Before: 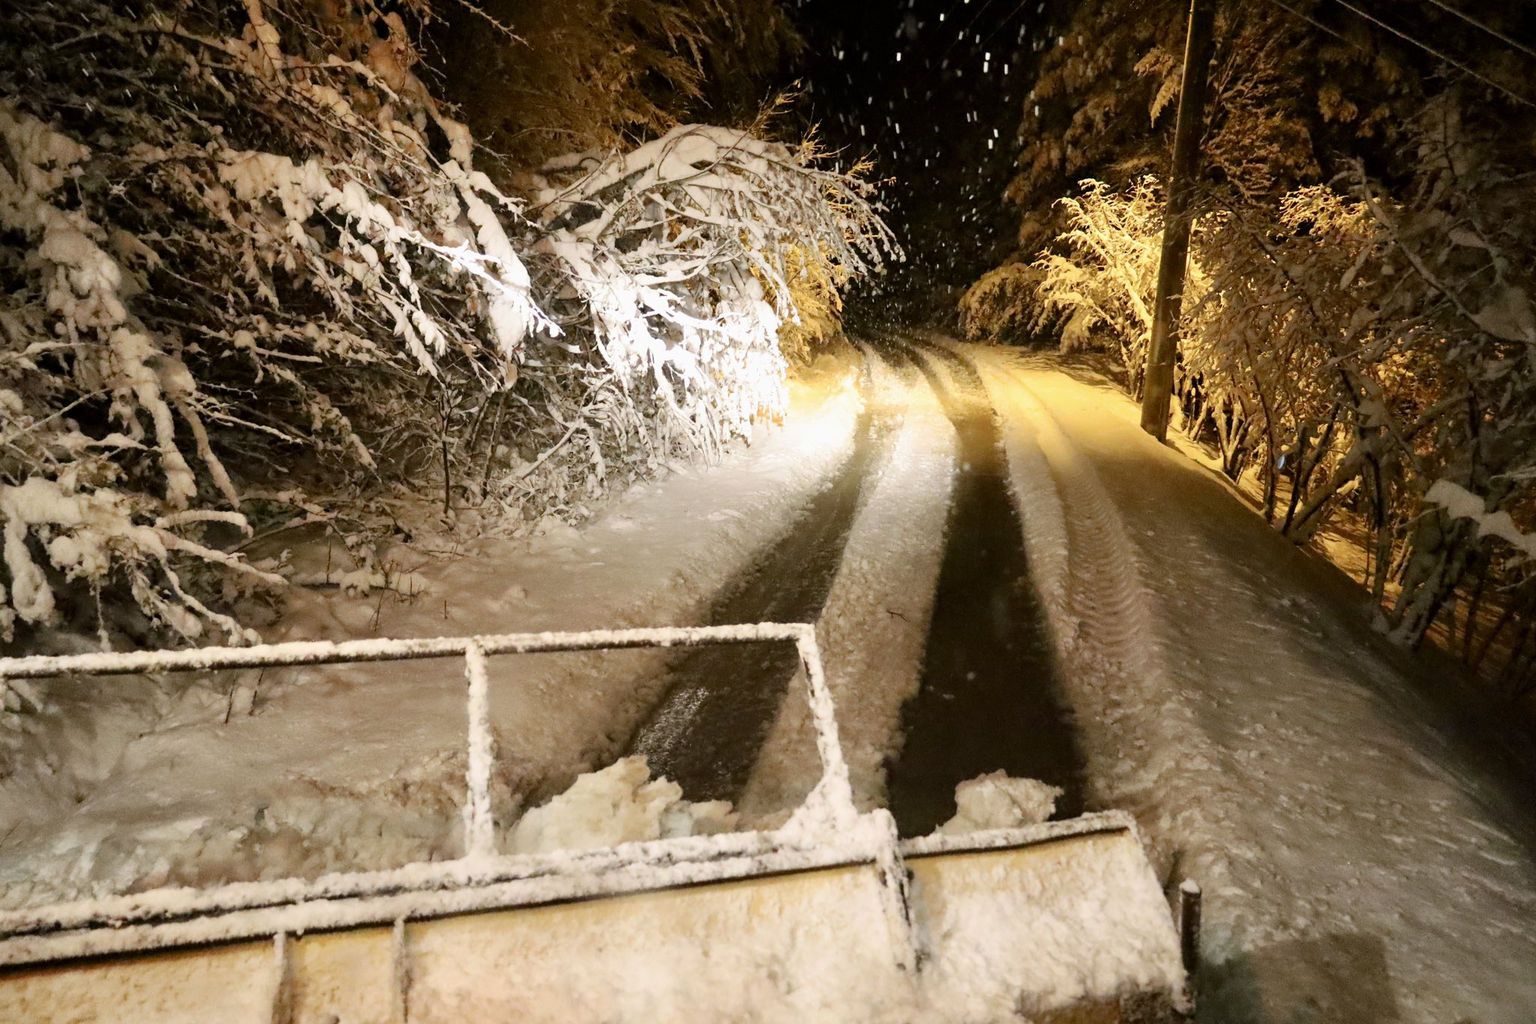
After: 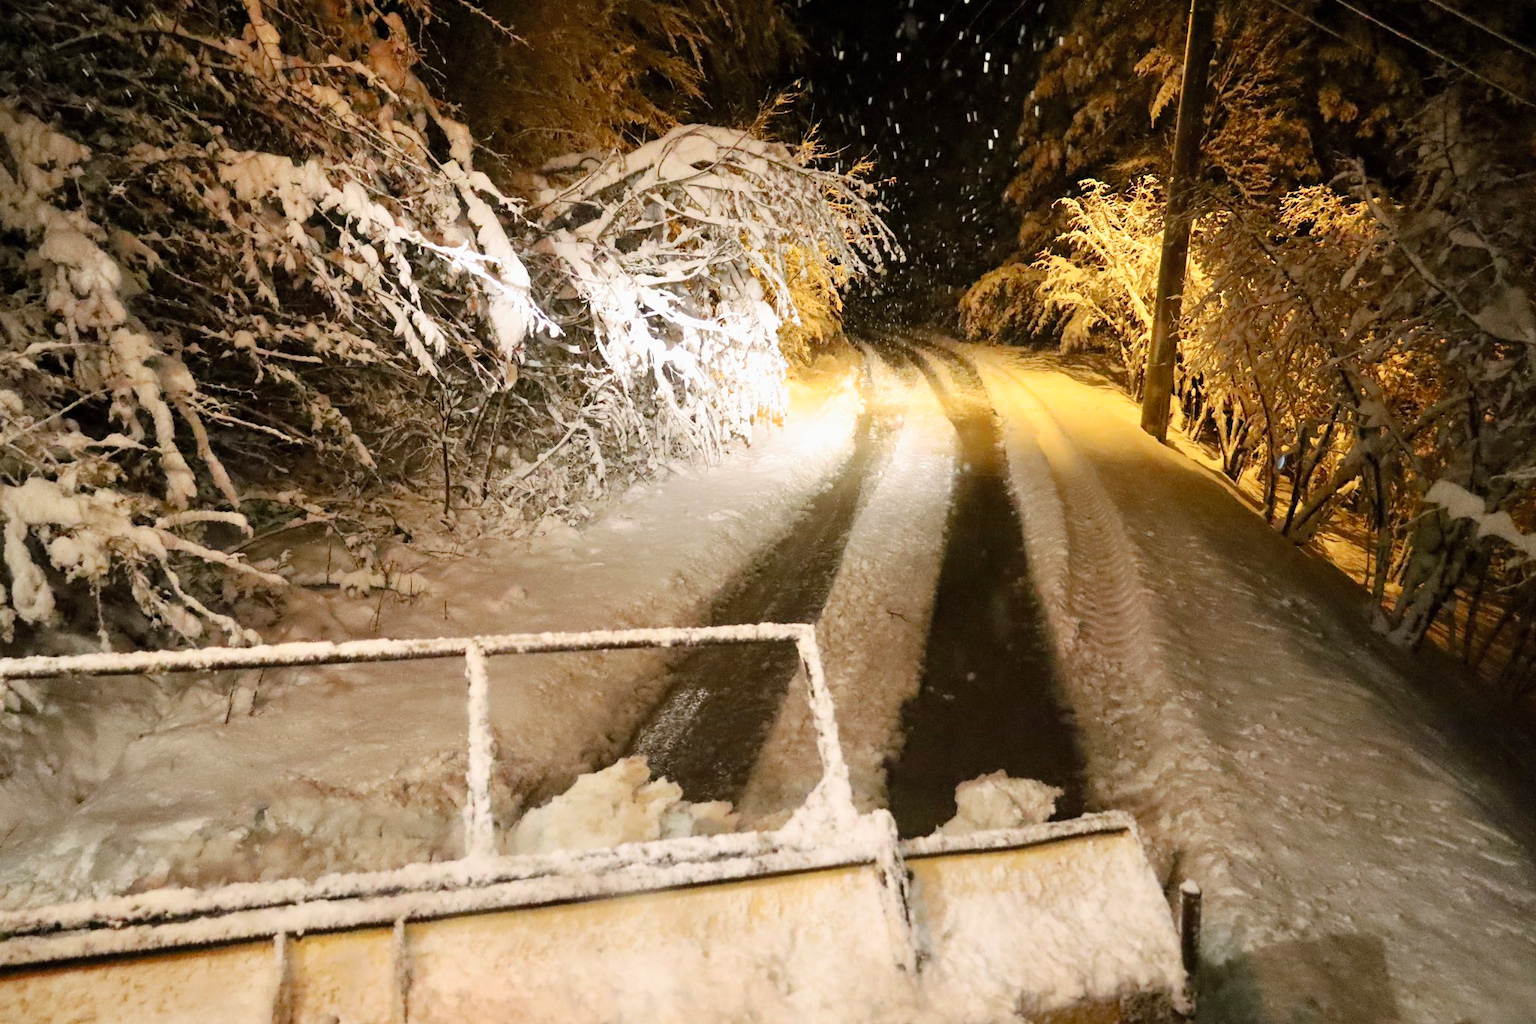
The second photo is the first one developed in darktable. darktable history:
contrast brightness saturation: contrast 0.05, brightness 0.06, saturation 0.01
